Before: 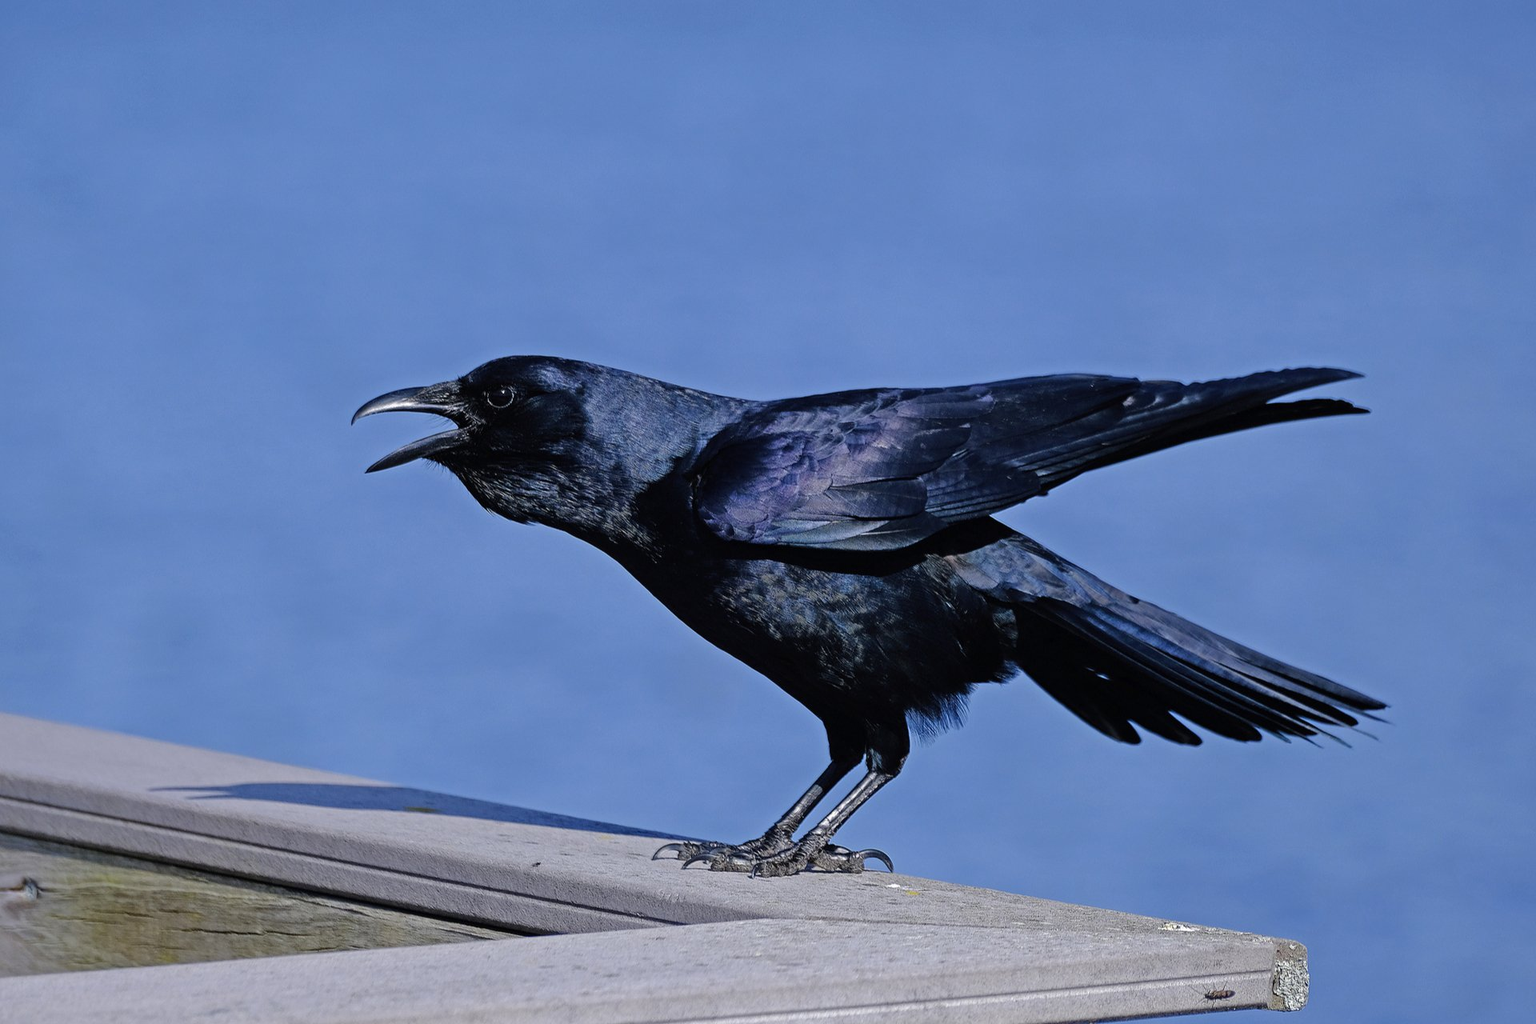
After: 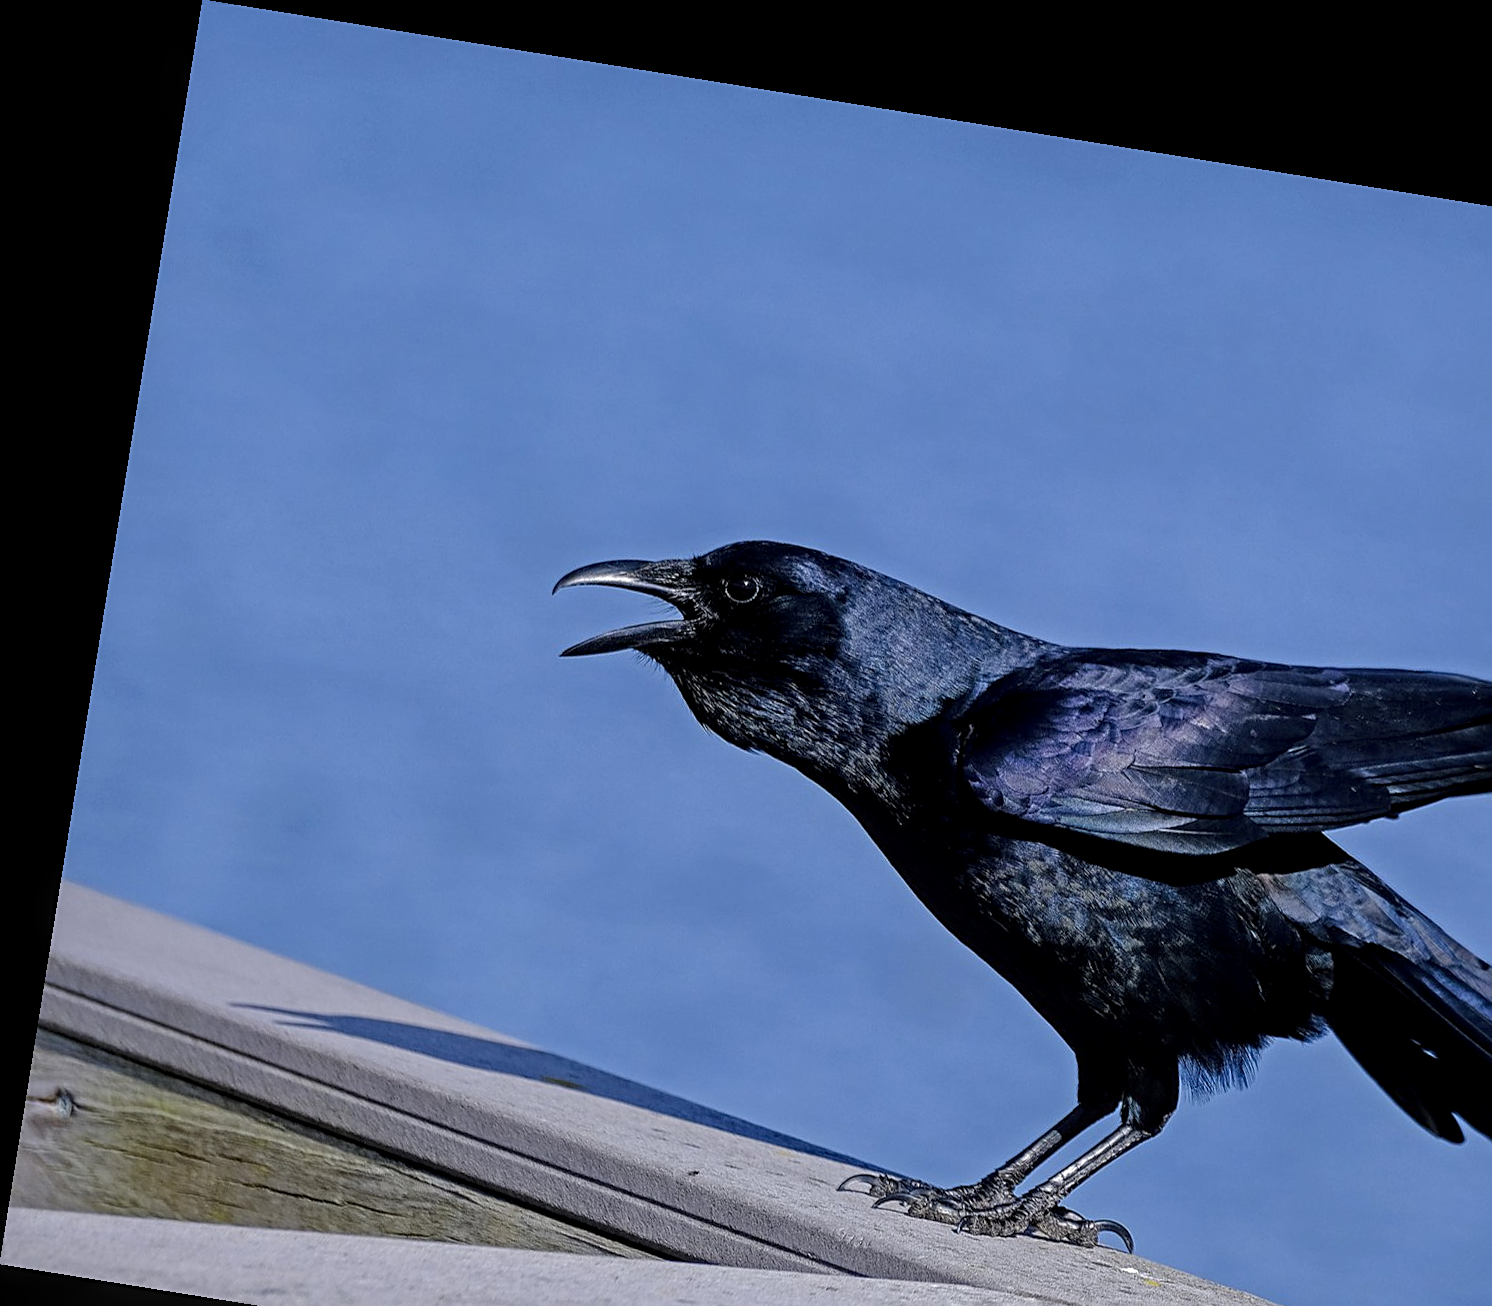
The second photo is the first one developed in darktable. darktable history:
crop: right 28.885%, bottom 16.626%
sharpen: on, module defaults
rotate and perspective: rotation 9.12°, automatic cropping off
local contrast: detail 130%
